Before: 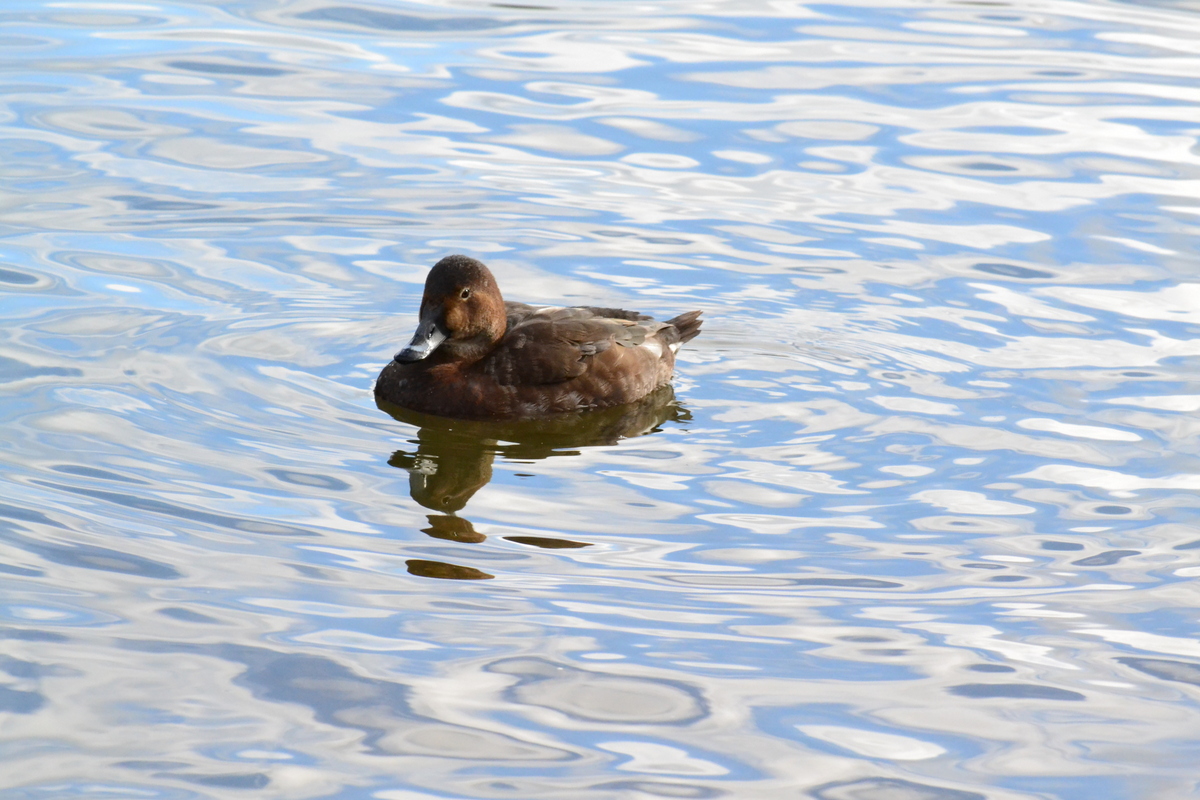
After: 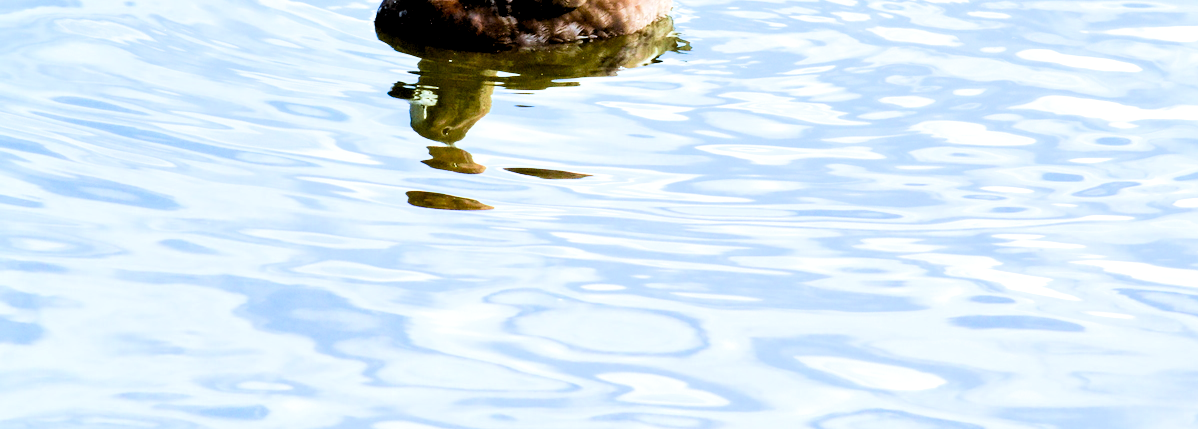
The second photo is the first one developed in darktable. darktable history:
color calibration: output R [1.003, 0.027, -0.041, 0], output G [-0.018, 1.043, -0.038, 0], output B [0.071, -0.086, 1.017, 0], illuminant Planckian (black body), x 0.375, y 0.374, temperature 4105.29 K
crop and rotate: top 46.253%, right 0.107%
color zones: curves: ch0 [(0.068, 0.464) (0.25, 0.5) (0.48, 0.508) (0.75, 0.536) (0.886, 0.476) (0.967, 0.456)]; ch1 [(0.066, 0.456) (0.25, 0.5) (0.616, 0.508) (0.746, 0.56) (0.934, 0.444)]
shadows and highlights: shadows 36.76, highlights -26.91, soften with gaussian
exposure: black level correction 0.012, exposure 0.701 EV, compensate exposure bias true, compensate highlight preservation false
velvia: strength 44.92%
filmic rgb: black relative exposure -5.06 EV, white relative exposure 3.95 EV, hardness 2.9, contrast 1.486
levels: levels [0.026, 0.507, 0.987]
